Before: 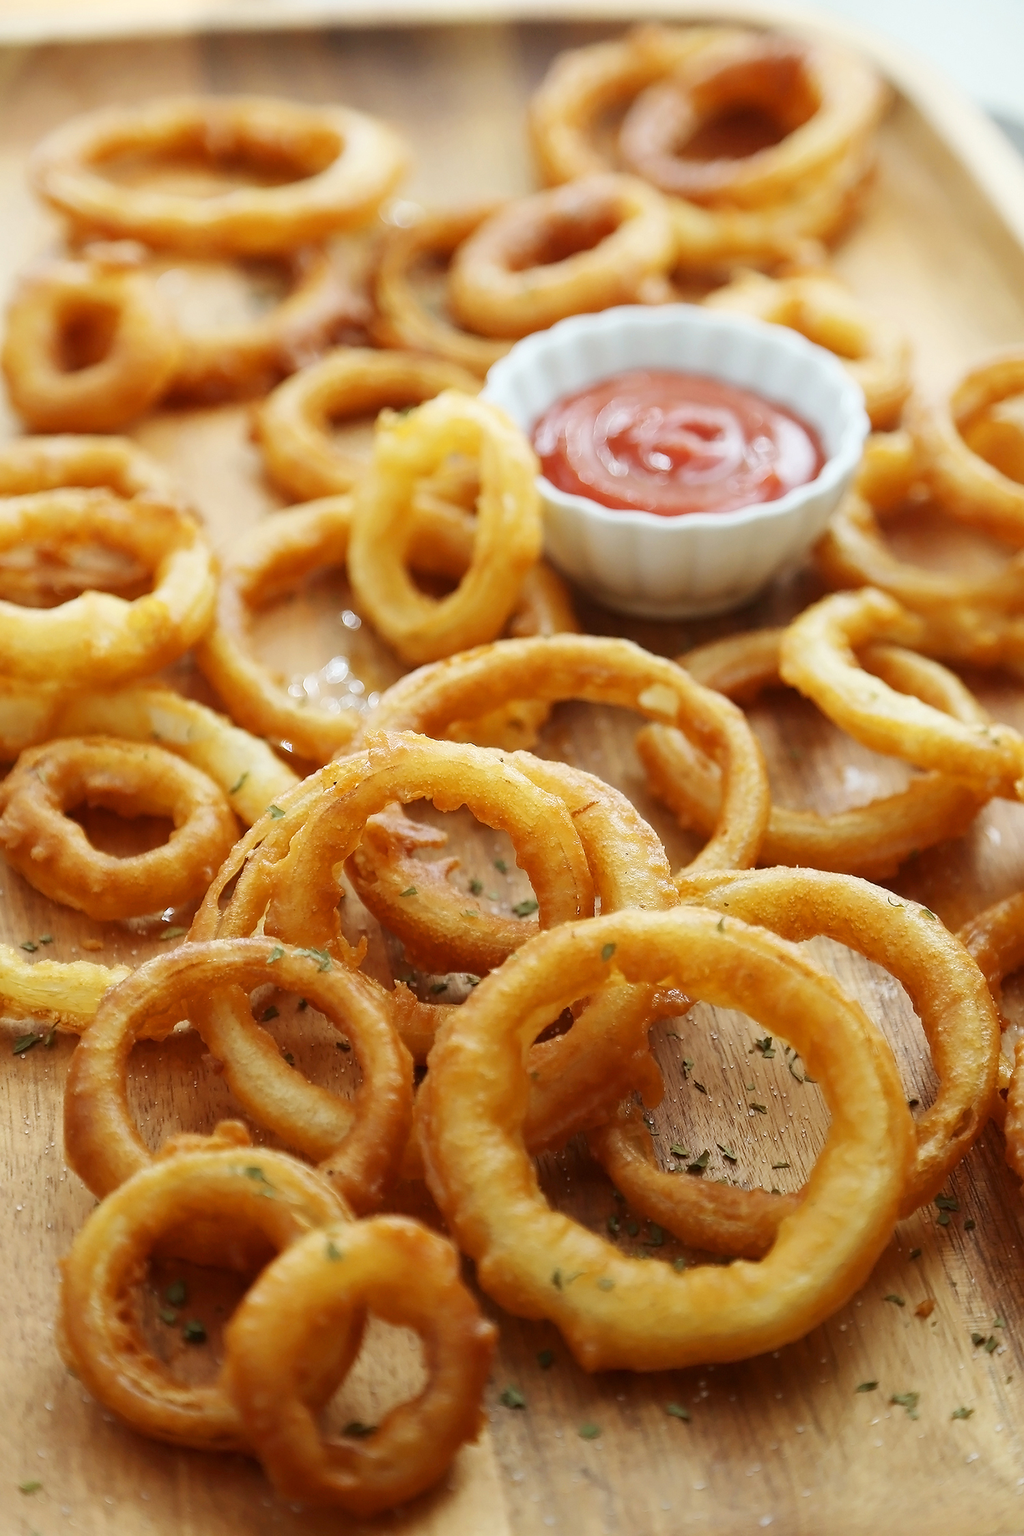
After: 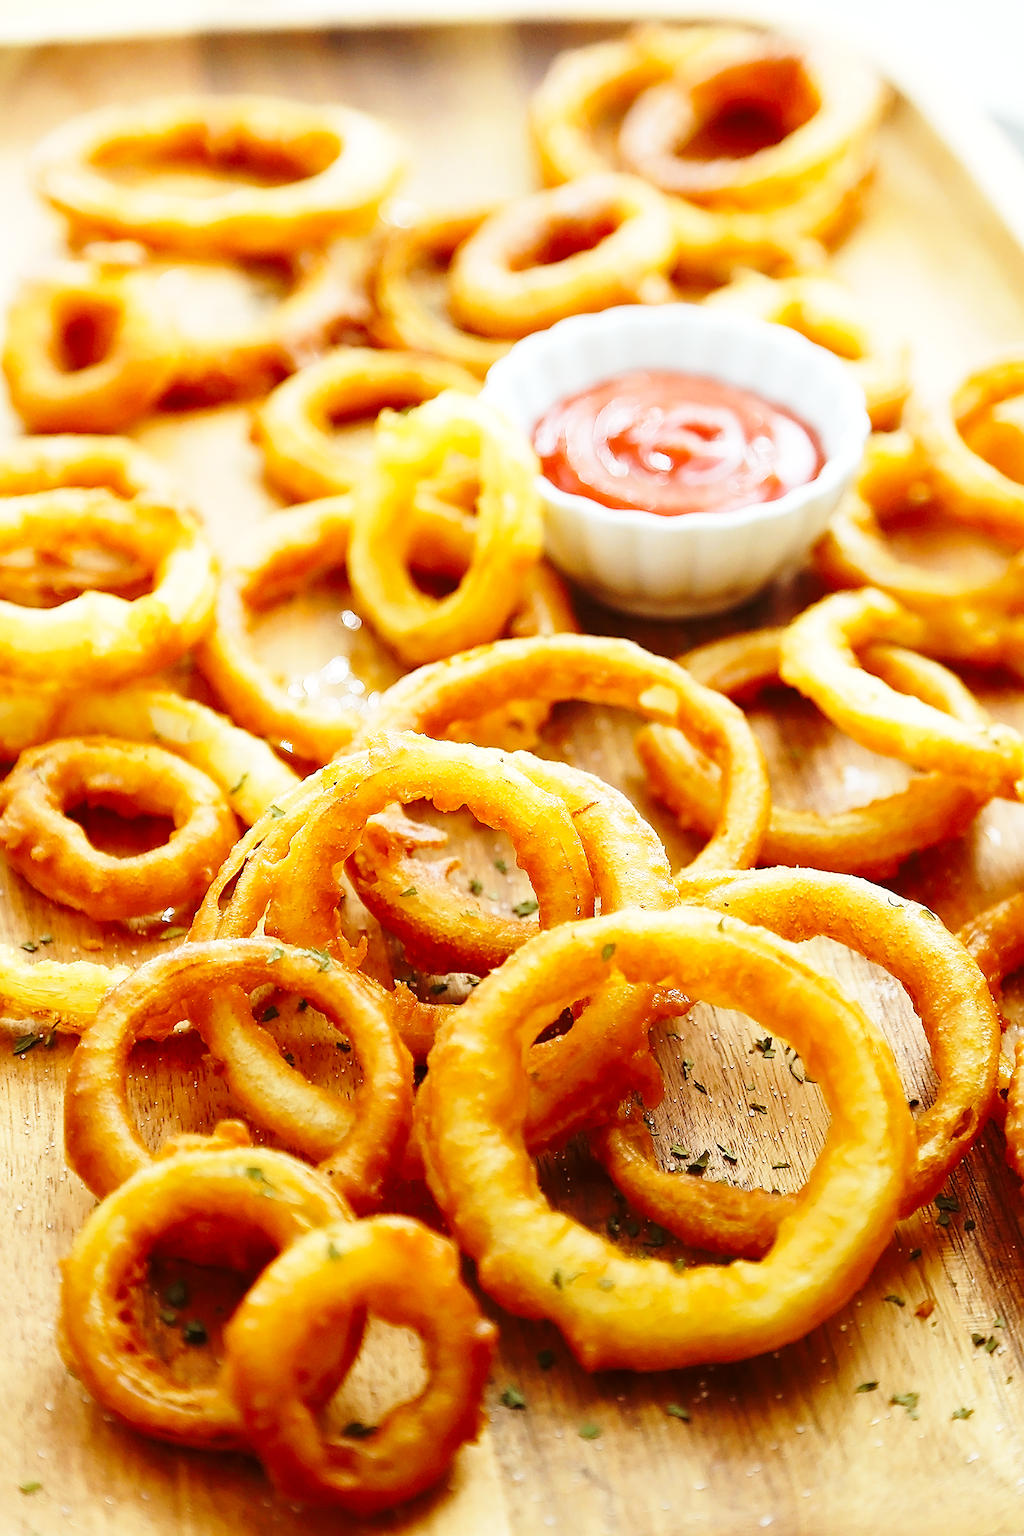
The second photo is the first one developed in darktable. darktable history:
color balance: contrast 8.5%, output saturation 105%
base curve: curves: ch0 [(0, 0) (0.028, 0.03) (0.121, 0.232) (0.46, 0.748) (0.859, 0.968) (1, 1)], preserve colors none
sharpen: on, module defaults
